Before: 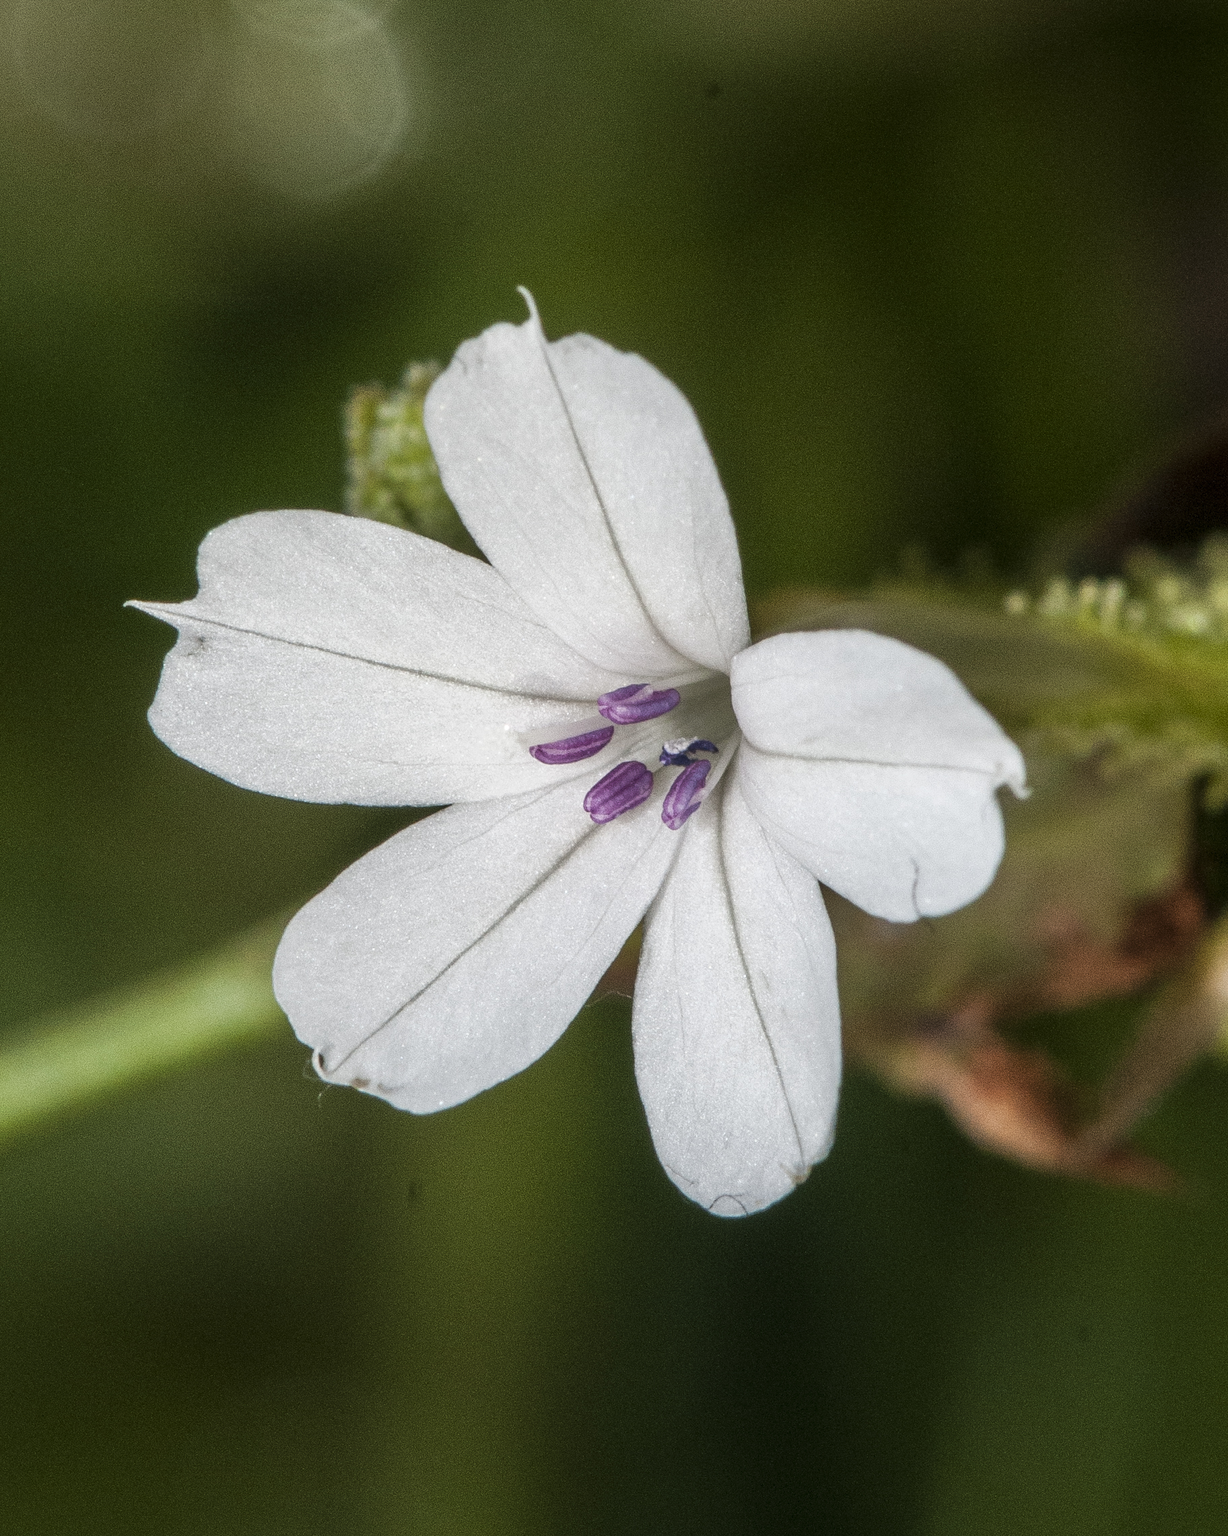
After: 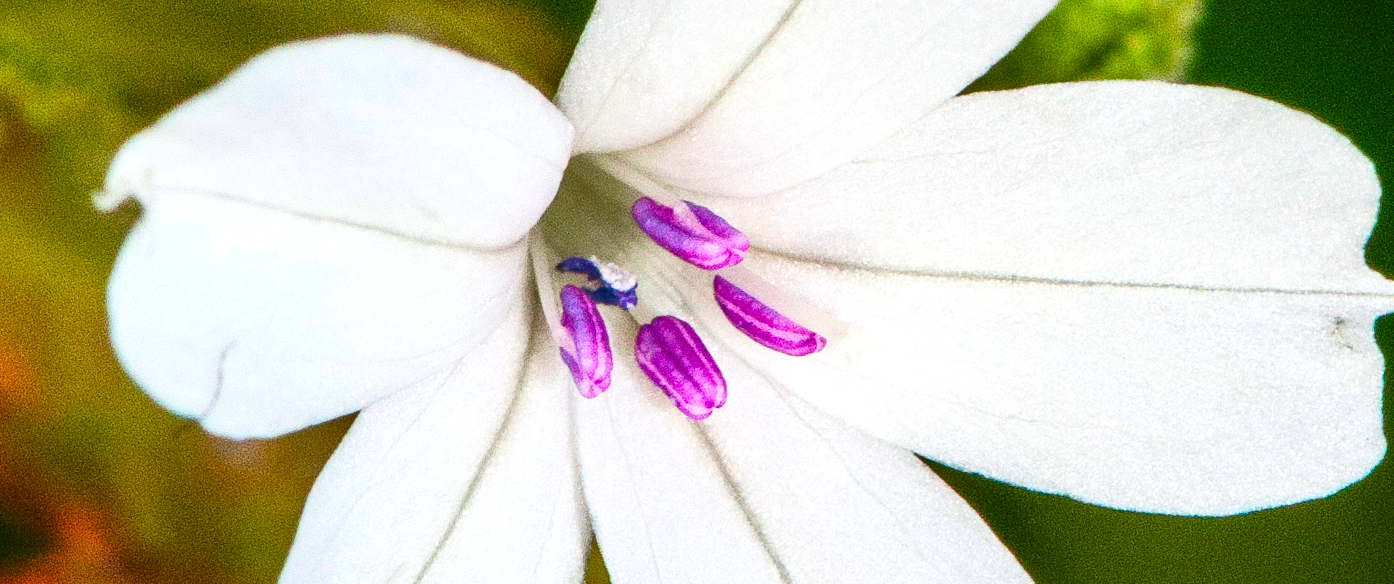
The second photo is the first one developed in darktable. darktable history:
crop and rotate: angle 16.12°, top 30.835%, bottom 35.653%
tone equalizer: -8 EV -0.417 EV, -7 EV -0.389 EV, -6 EV -0.333 EV, -5 EV -0.222 EV, -3 EV 0.222 EV, -2 EV 0.333 EV, -1 EV 0.389 EV, +0 EV 0.417 EV, edges refinement/feathering 500, mask exposure compensation -1.57 EV, preserve details no
contrast brightness saturation: contrast 0.2, brightness 0.2, saturation 0.8
color balance rgb: perceptual saturation grading › global saturation 20%, perceptual saturation grading › highlights -25%, perceptual saturation grading › shadows 50%
